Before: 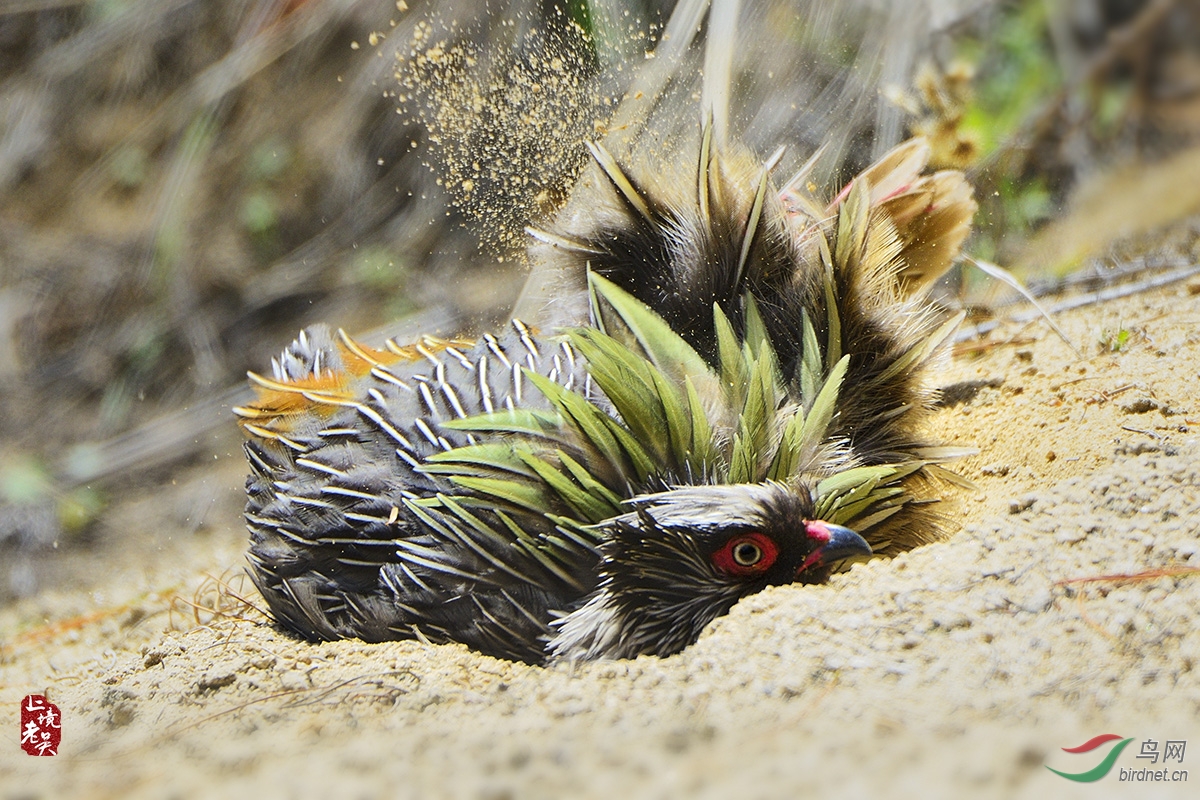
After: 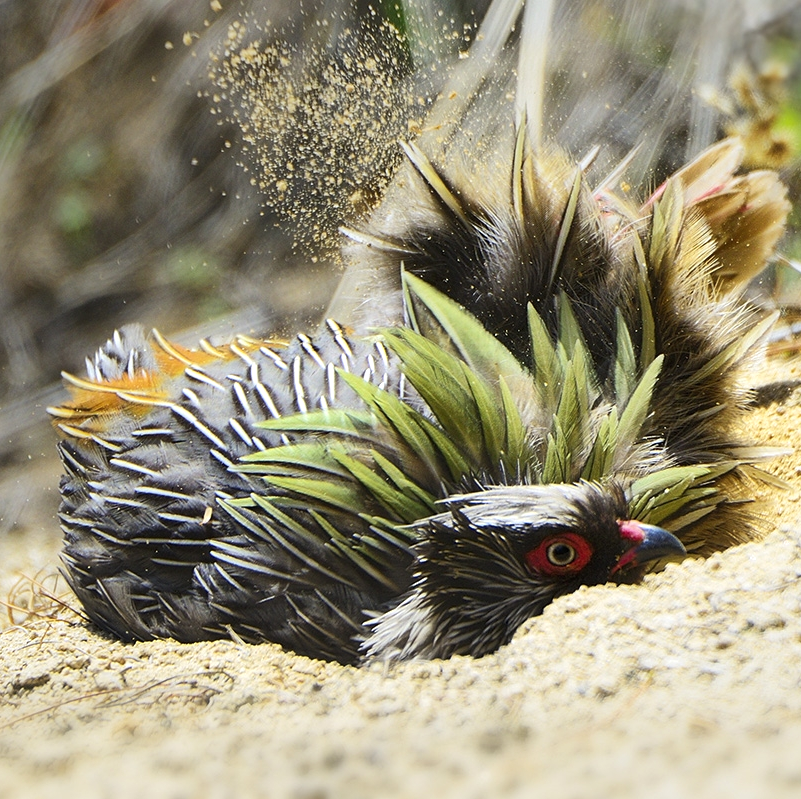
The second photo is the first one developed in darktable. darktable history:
crop and rotate: left 15.501%, right 17.699%
tone equalizer: -8 EV 0 EV, -7 EV 0.002 EV, -6 EV -0.003 EV, -5 EV -0.009 EV, -4 EV -0.064 EV, -3 EV -0.208 EV, -2 EV -0.289 EV, -1 EV 0.098 EV, +0 EV 0.311 EV, mask exposure compensation -0.506 EV
